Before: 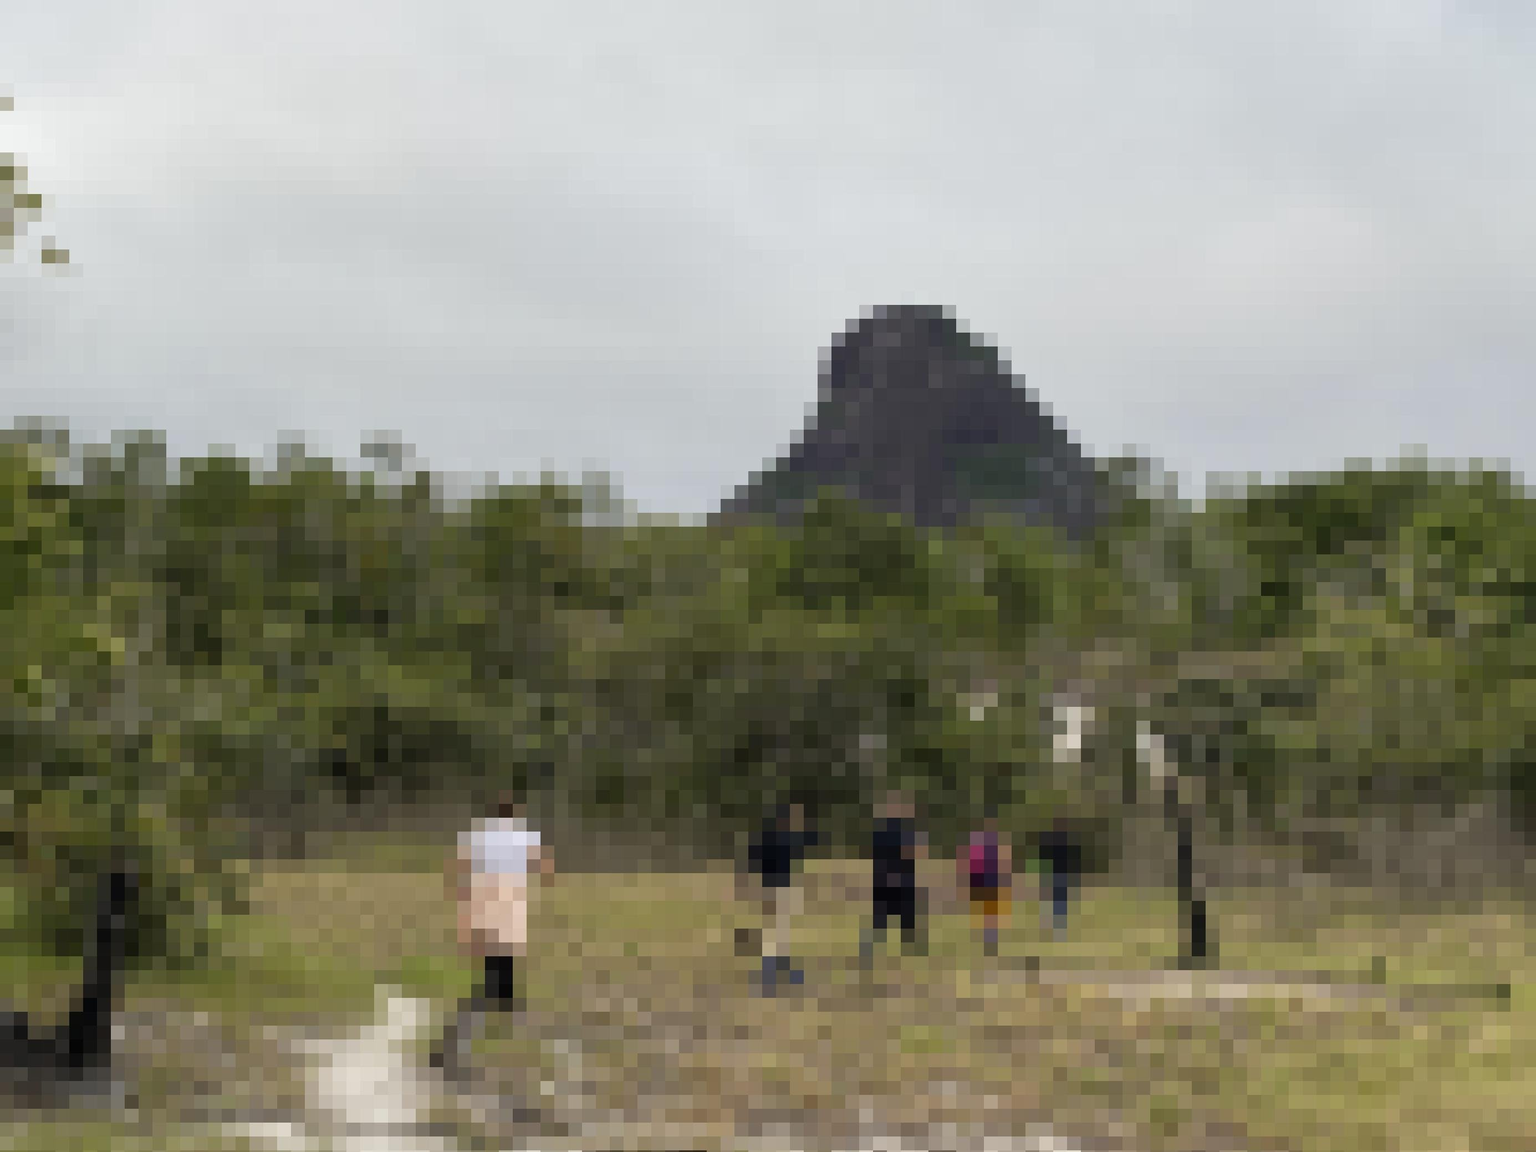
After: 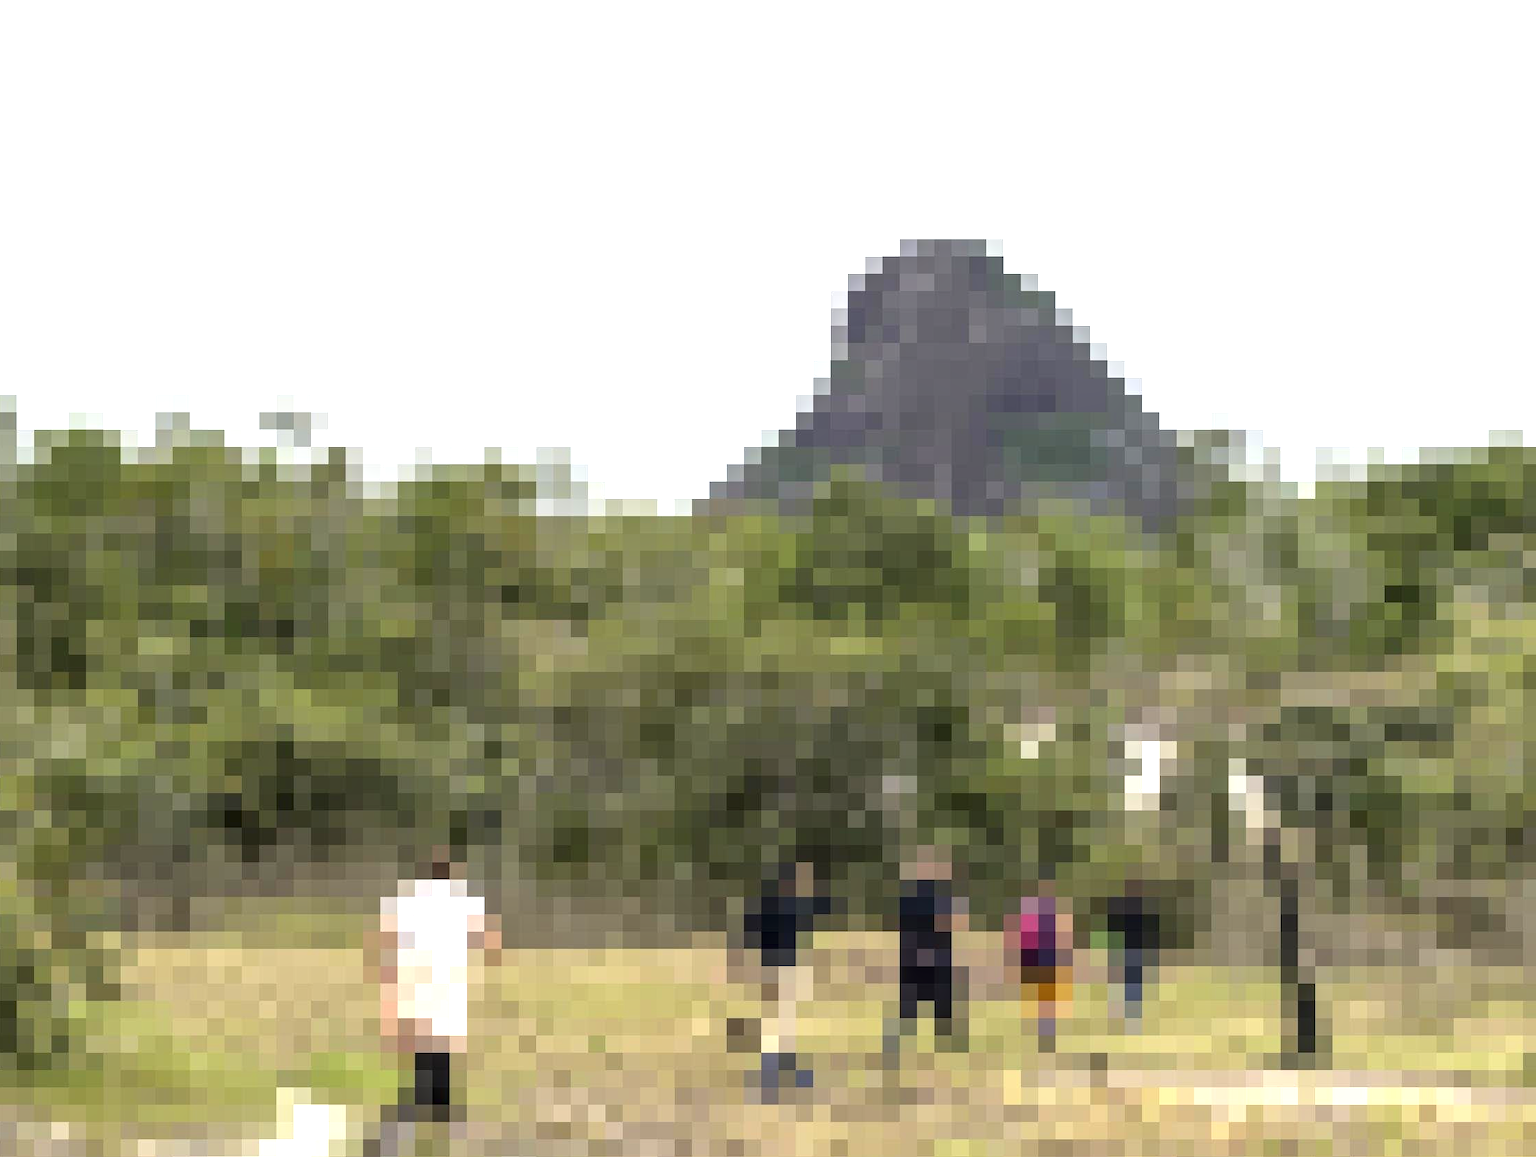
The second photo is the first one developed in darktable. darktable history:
local contrast: detail 130%
crop and rotate: left 9.976%, top 9.893%, right 9.981%, bottom 9.624%
exposure: black level correction 0, exposure 1.2 EV, compensate highlight preservation false
